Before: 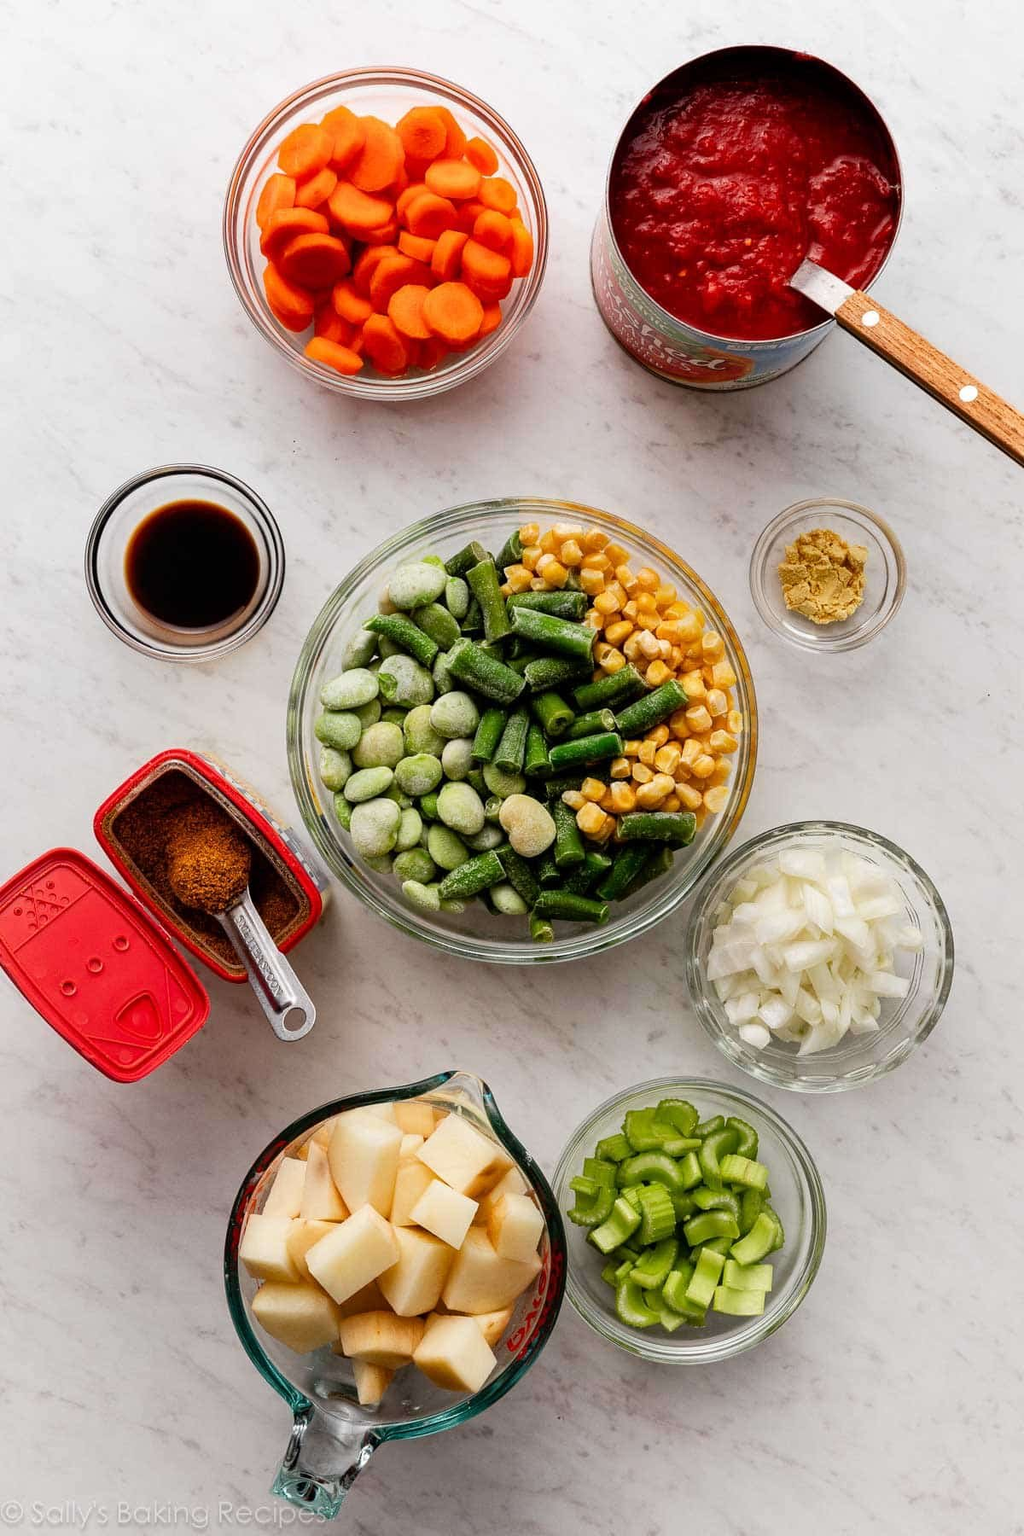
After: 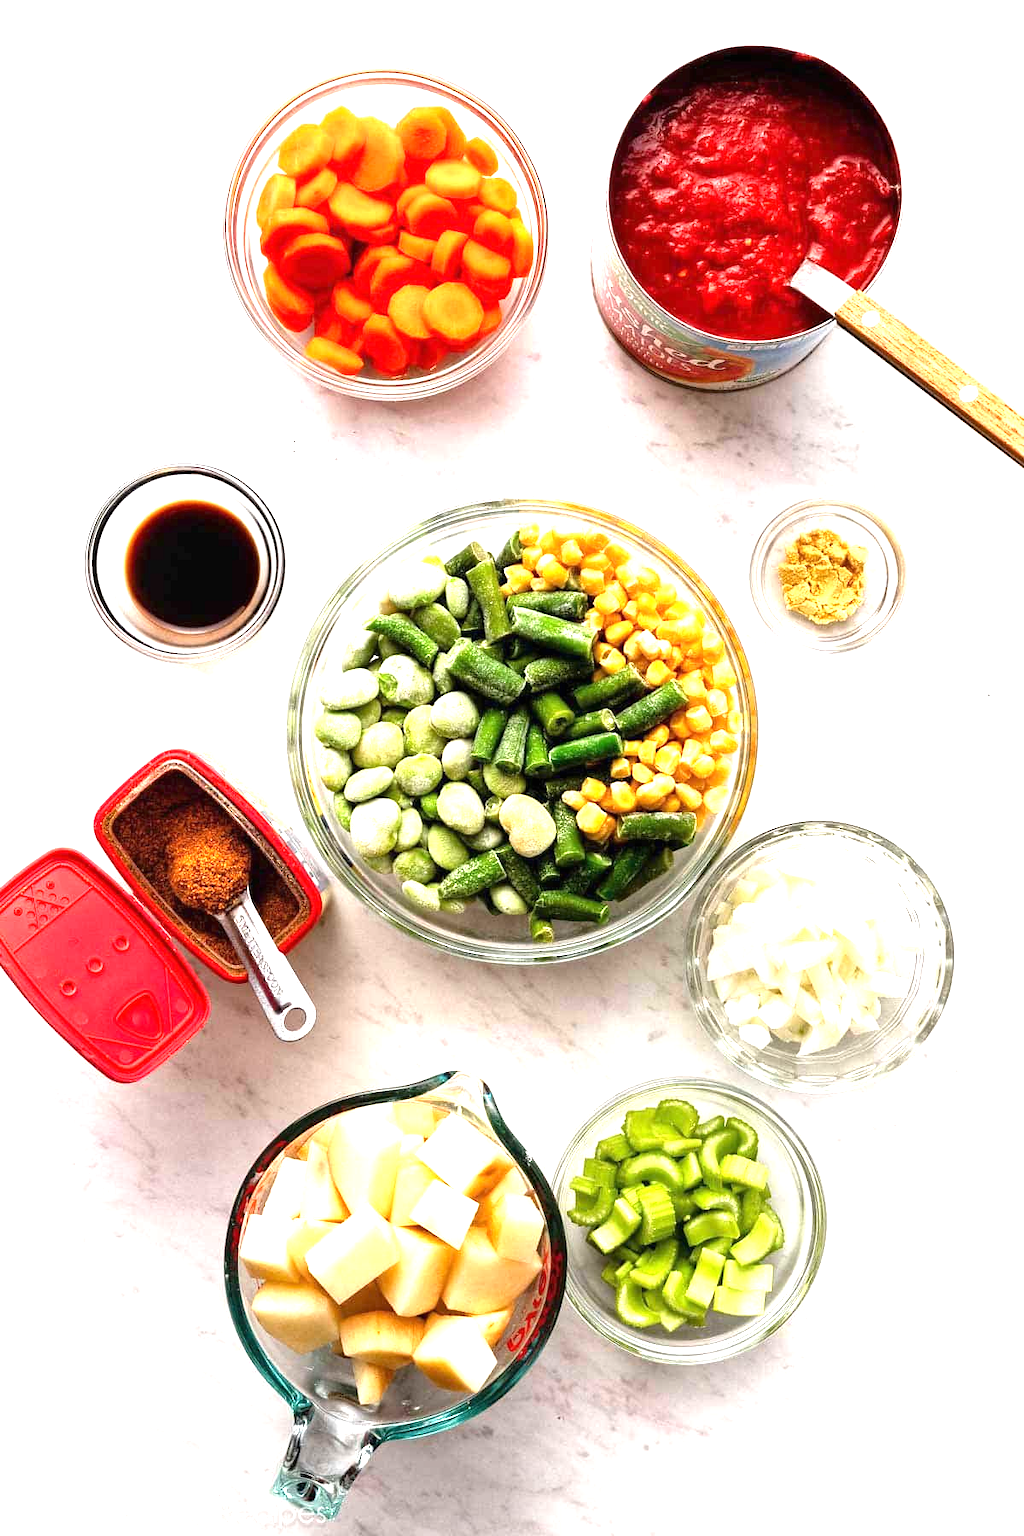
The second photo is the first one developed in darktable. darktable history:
exposure: black level correction 0, exposure 1.447 EV, compensate highlight preservation false
